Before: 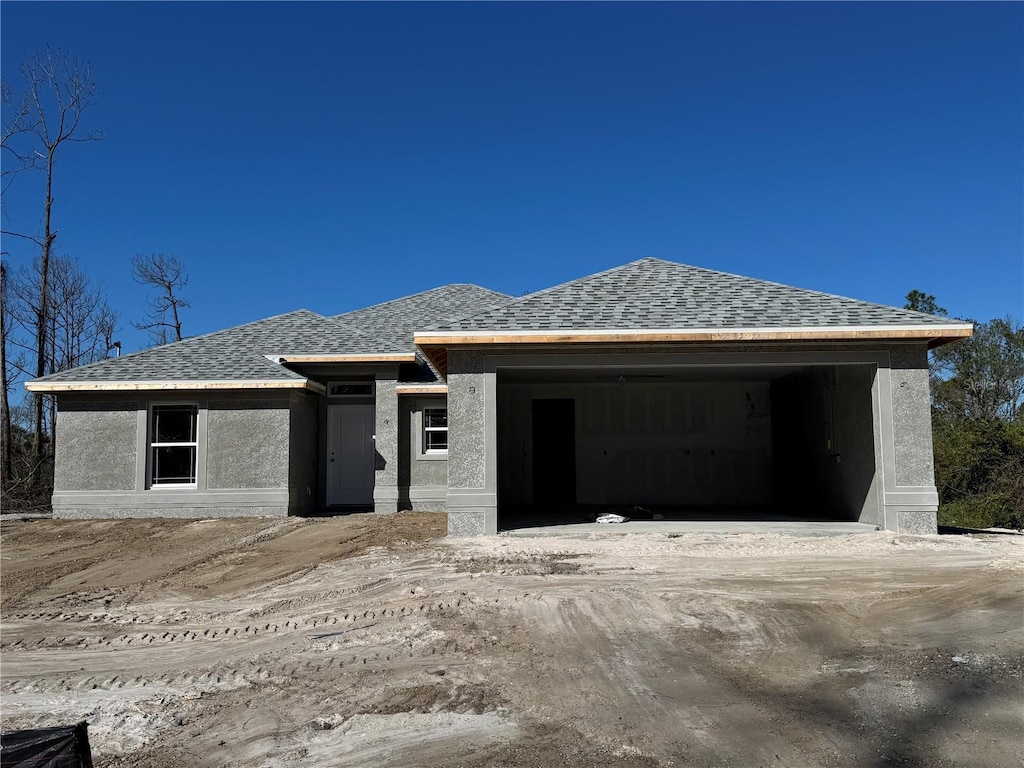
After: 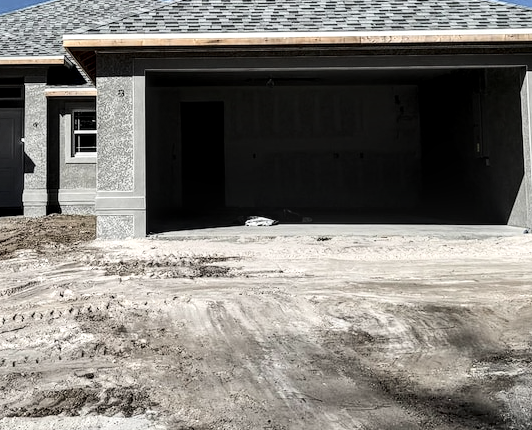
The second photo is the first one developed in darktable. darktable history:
crop: left 34.309%, top 38.793%, right 13.697%, bottom 5.123%
contrast brightness saturation: contrast 0.098, saturation -0.377
local contrast: detail 160%
base curve: curves: ch0 [(0, 0) (0.036, 0.025) (0.121, 0.166) (0.206, 0.329) (0.605, 0.79) (1, 1)]
